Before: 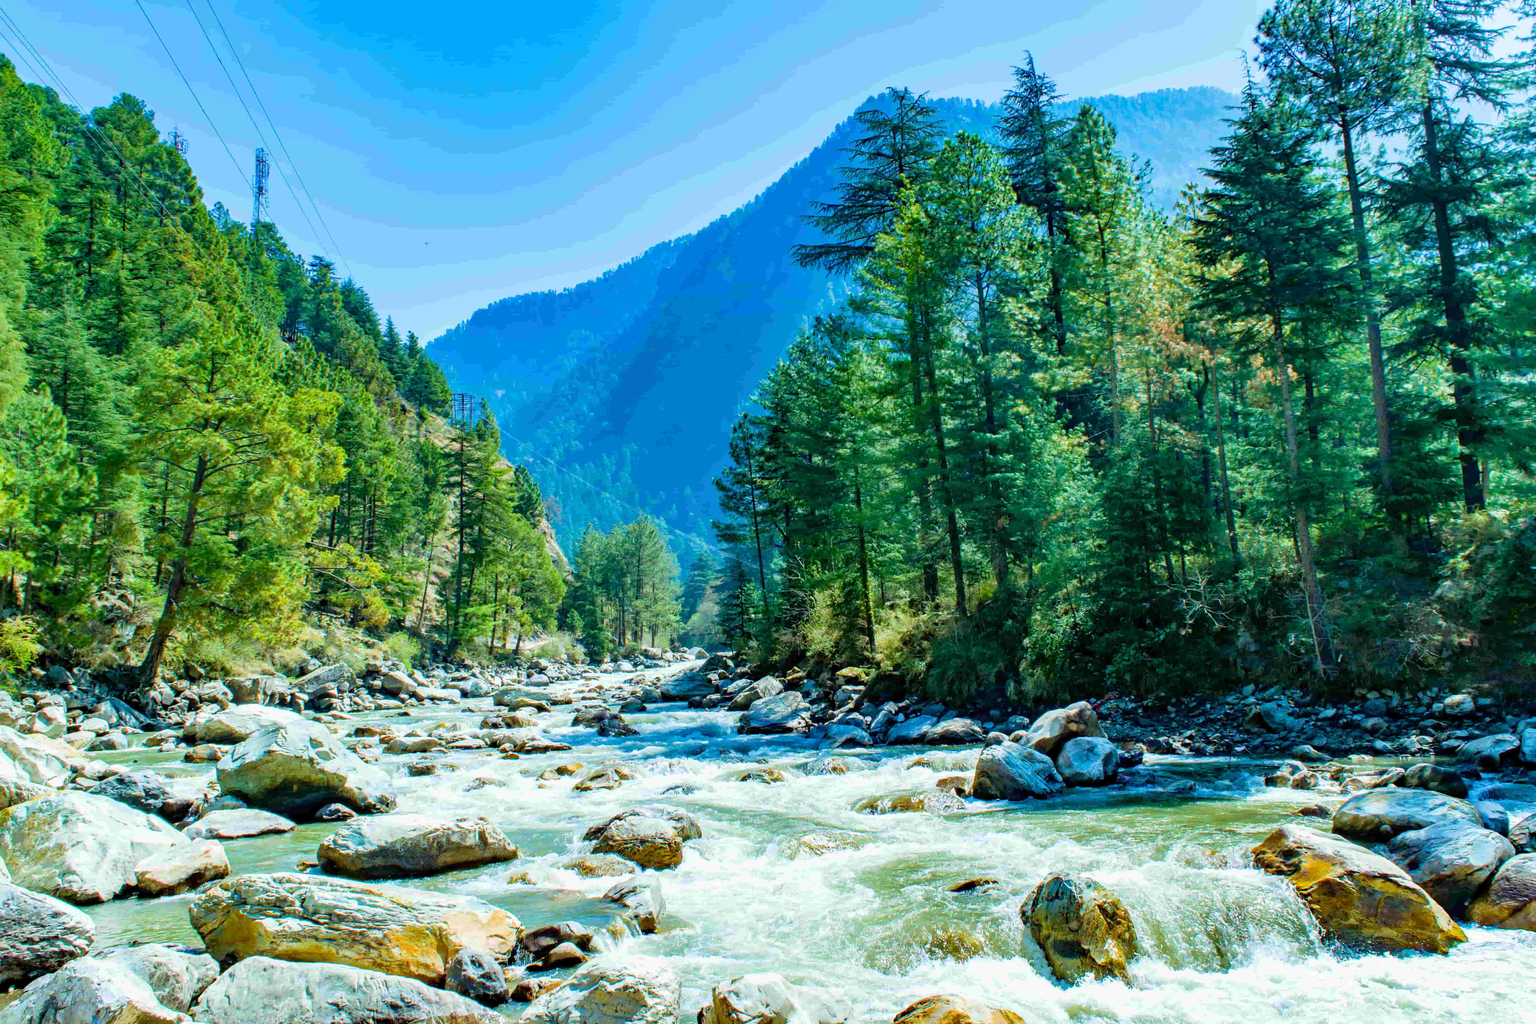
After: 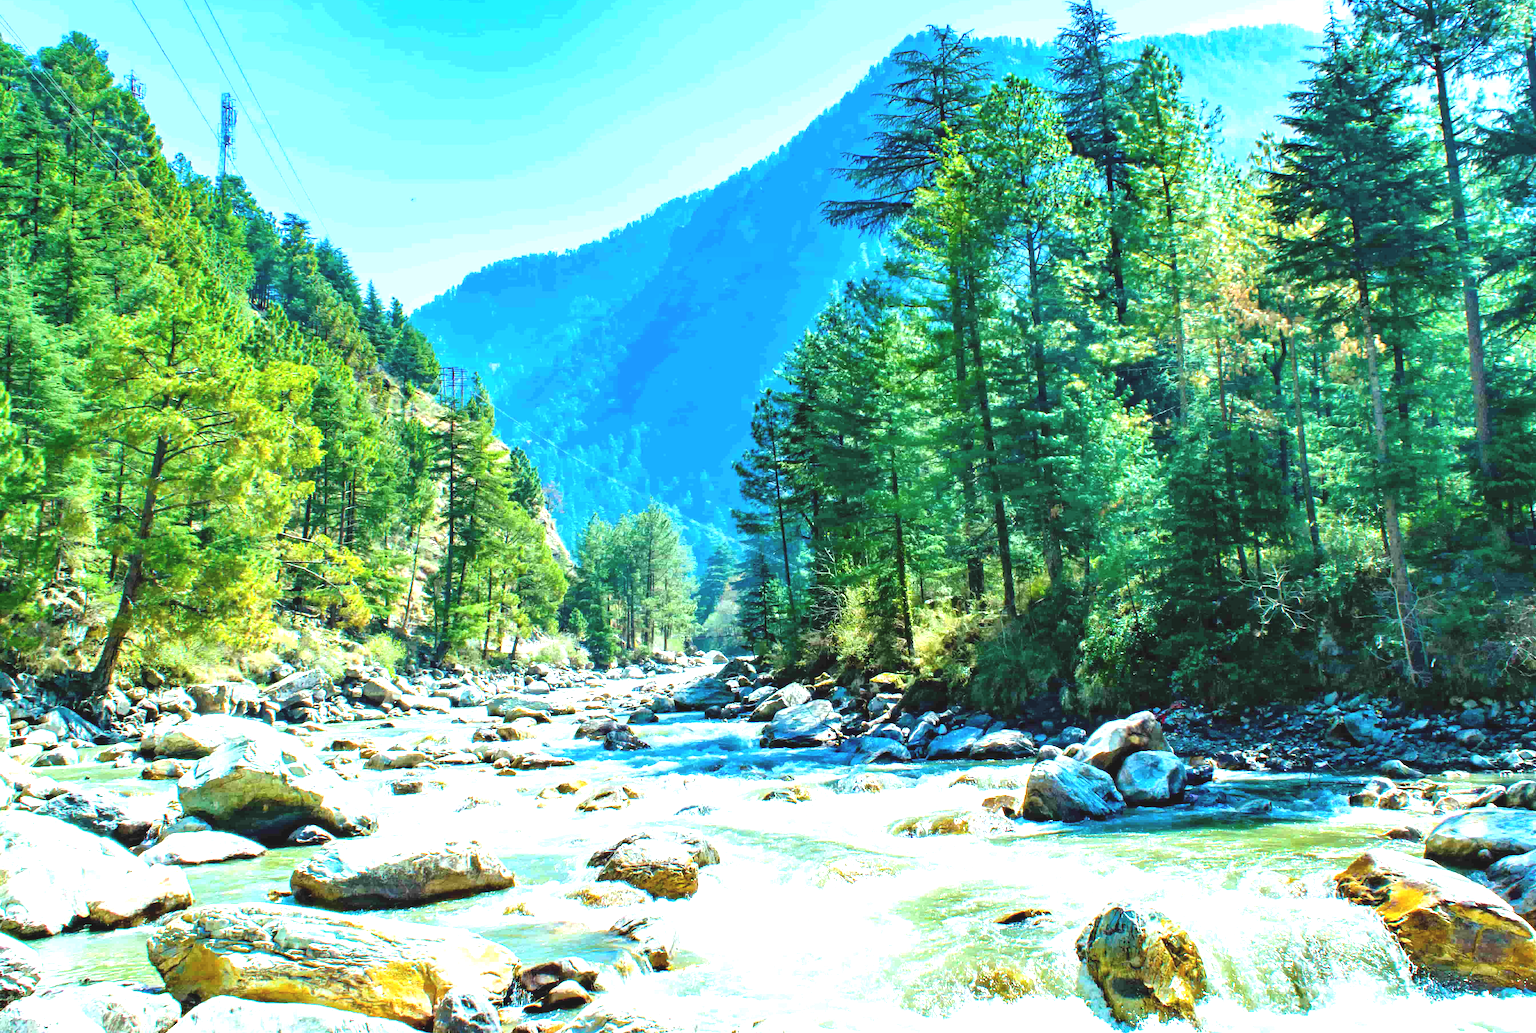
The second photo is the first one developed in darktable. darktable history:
crop: left 3.772%, top 6.388%, right 6.74%, bottom 3.328%
exposure: black level correction -0.005, exposure 1.008 EV, compensate exposure bias true, compensate highlight preservation false
